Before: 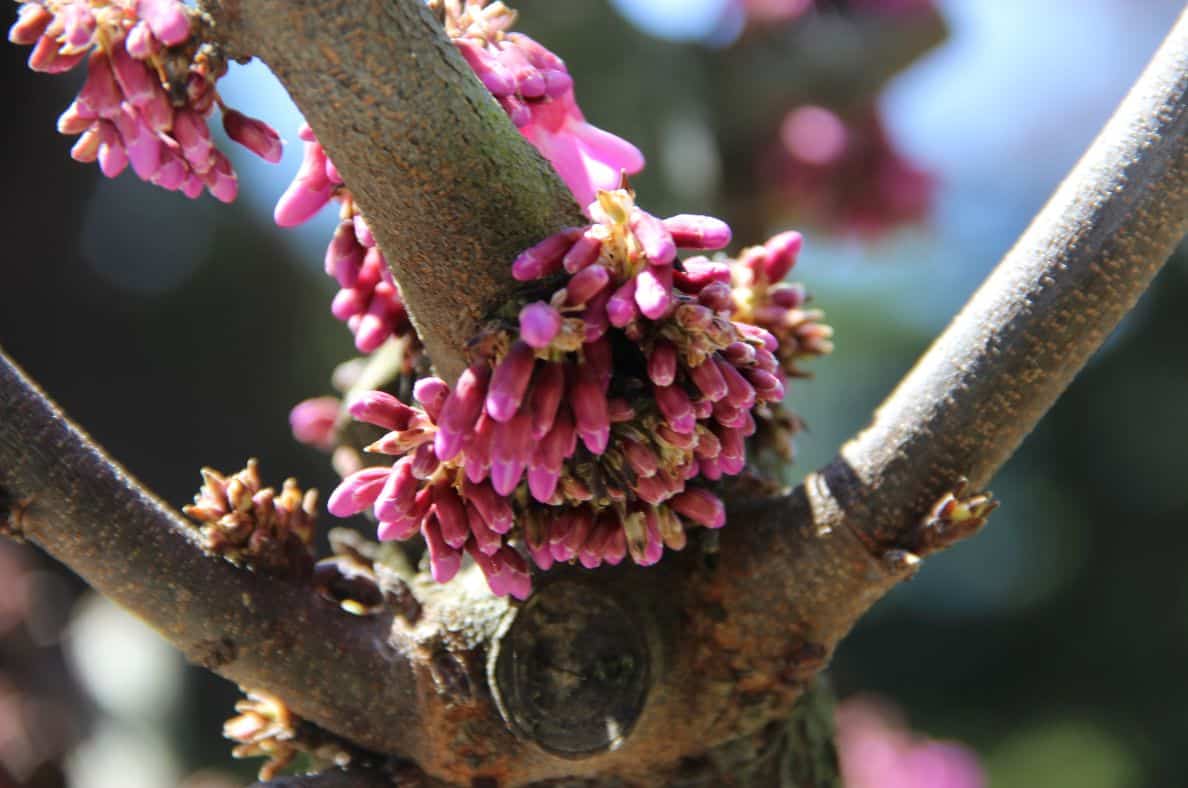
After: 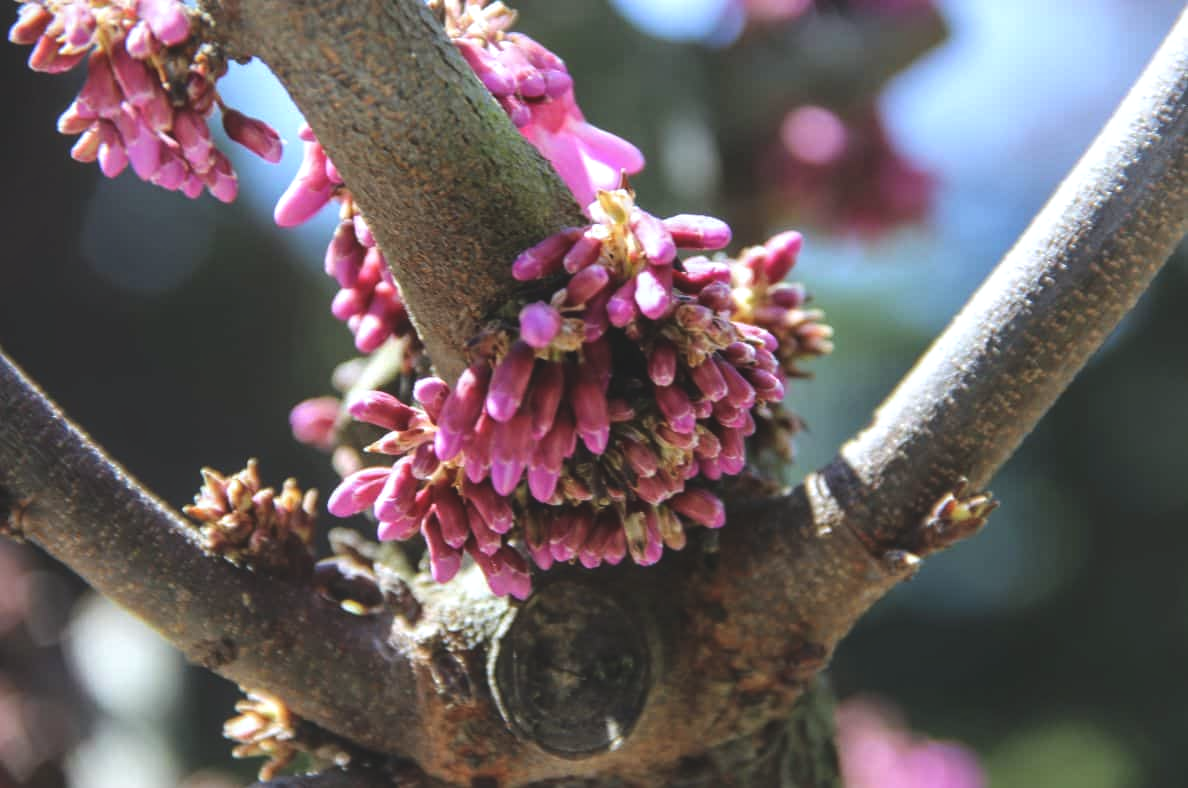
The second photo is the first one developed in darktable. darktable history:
white balance: red 0.974, blue 1.044
exposure: black level correction -0.015, compensate highlight preservation false
local contrast: on, module defaults
